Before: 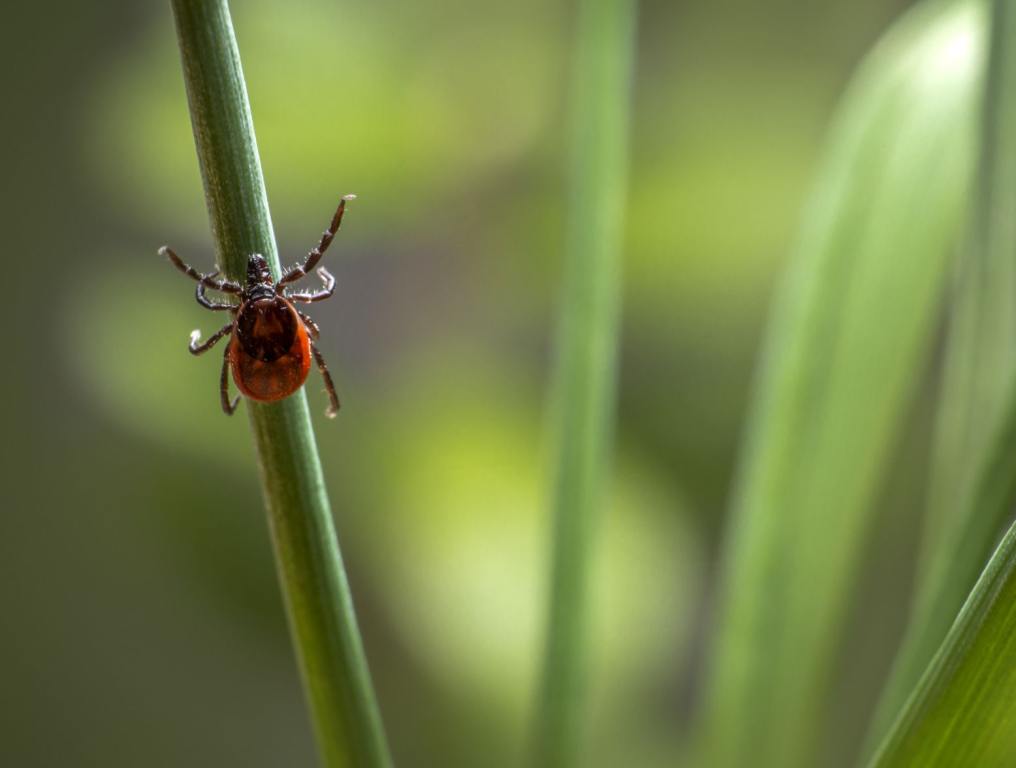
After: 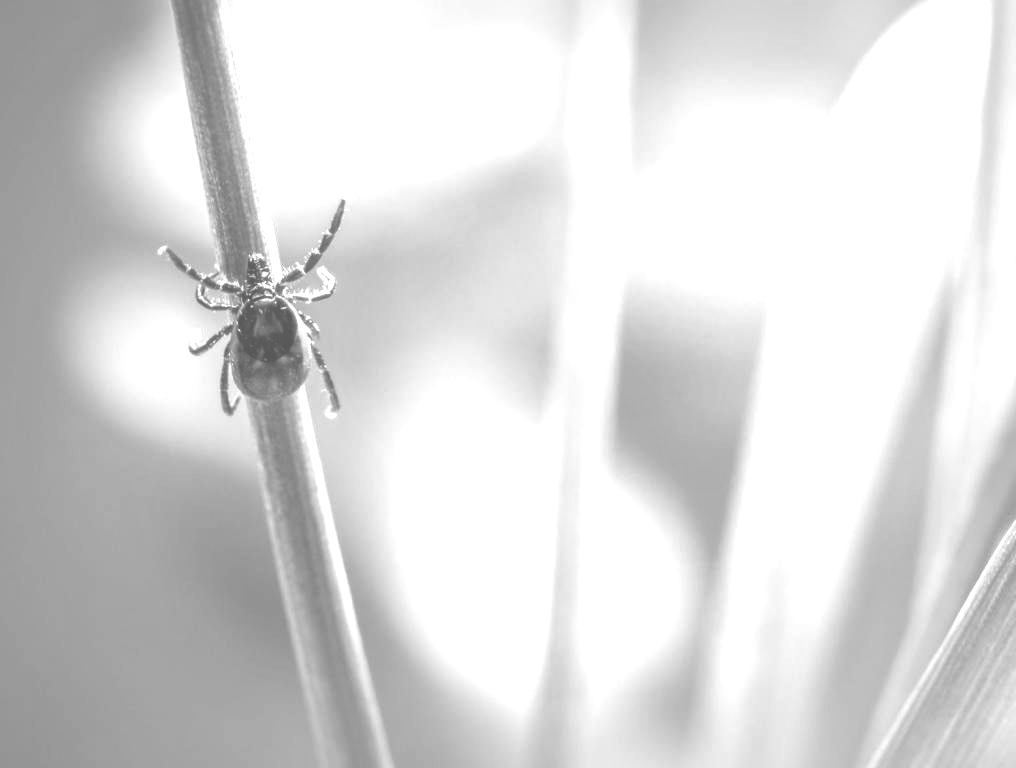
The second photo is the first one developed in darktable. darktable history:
contrast equalizer: octaves 7, y [[0.6 ×6], [0.55 ×6], [0 ×6], [0 ×6], [0 ×6]], mix -0.3
shadows and highlights: shadows 30
tone equalizer: -8 EV -0.417 EV, -7 EV -0.389 EV, -6 EV -0.333 EV, -5 EV -0.222 EV, -3 EV 0.222 EV, -2 EV 0.333 EV, -1 EV 0.389 EV, +0 EV 0.417 EV, edges refinement/feathering 500, mask exposure compensation -1.57 EV, preserve details no
monochrome: on, module defaults
contrast brightness saturation: contrast 0.24, brightness 0.26, saturation 0.39
color balance: lift [1, 1.015, 1.004, 0.985], gamma [1, 0.958, 0.971, 1.042], gain [1, 0.956, 0.977, 1.044]
colorize: hue 28.8°, source mix 100%
